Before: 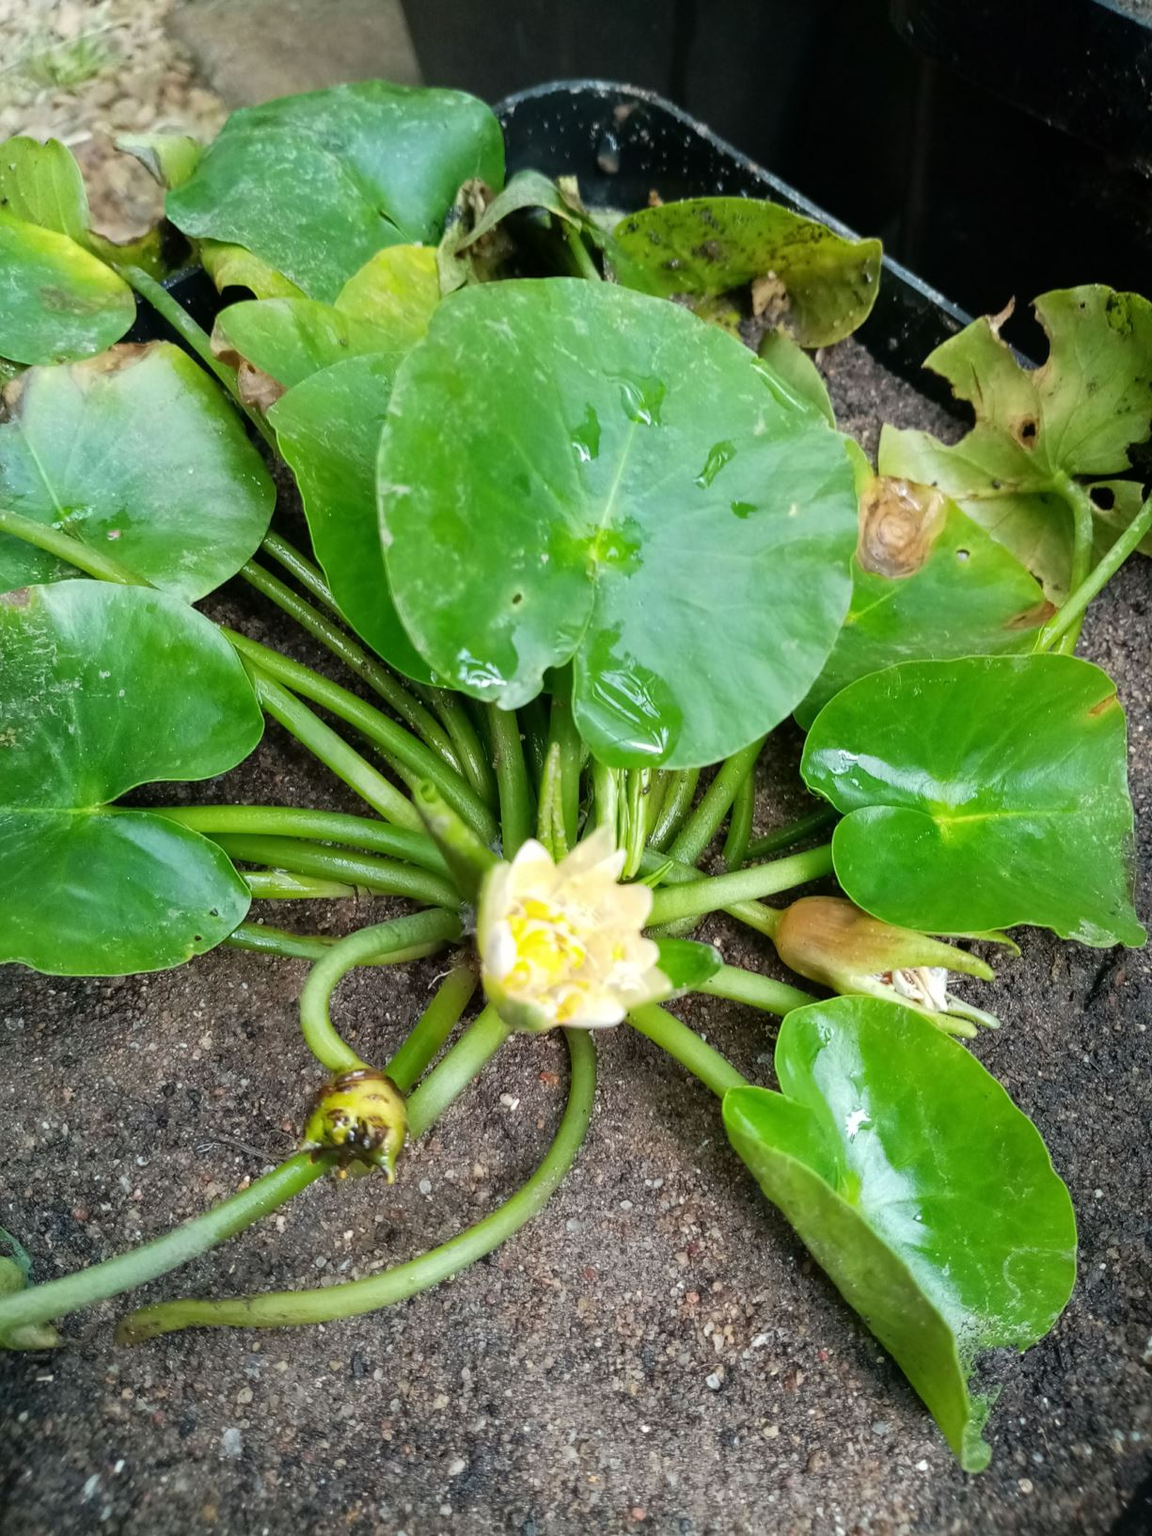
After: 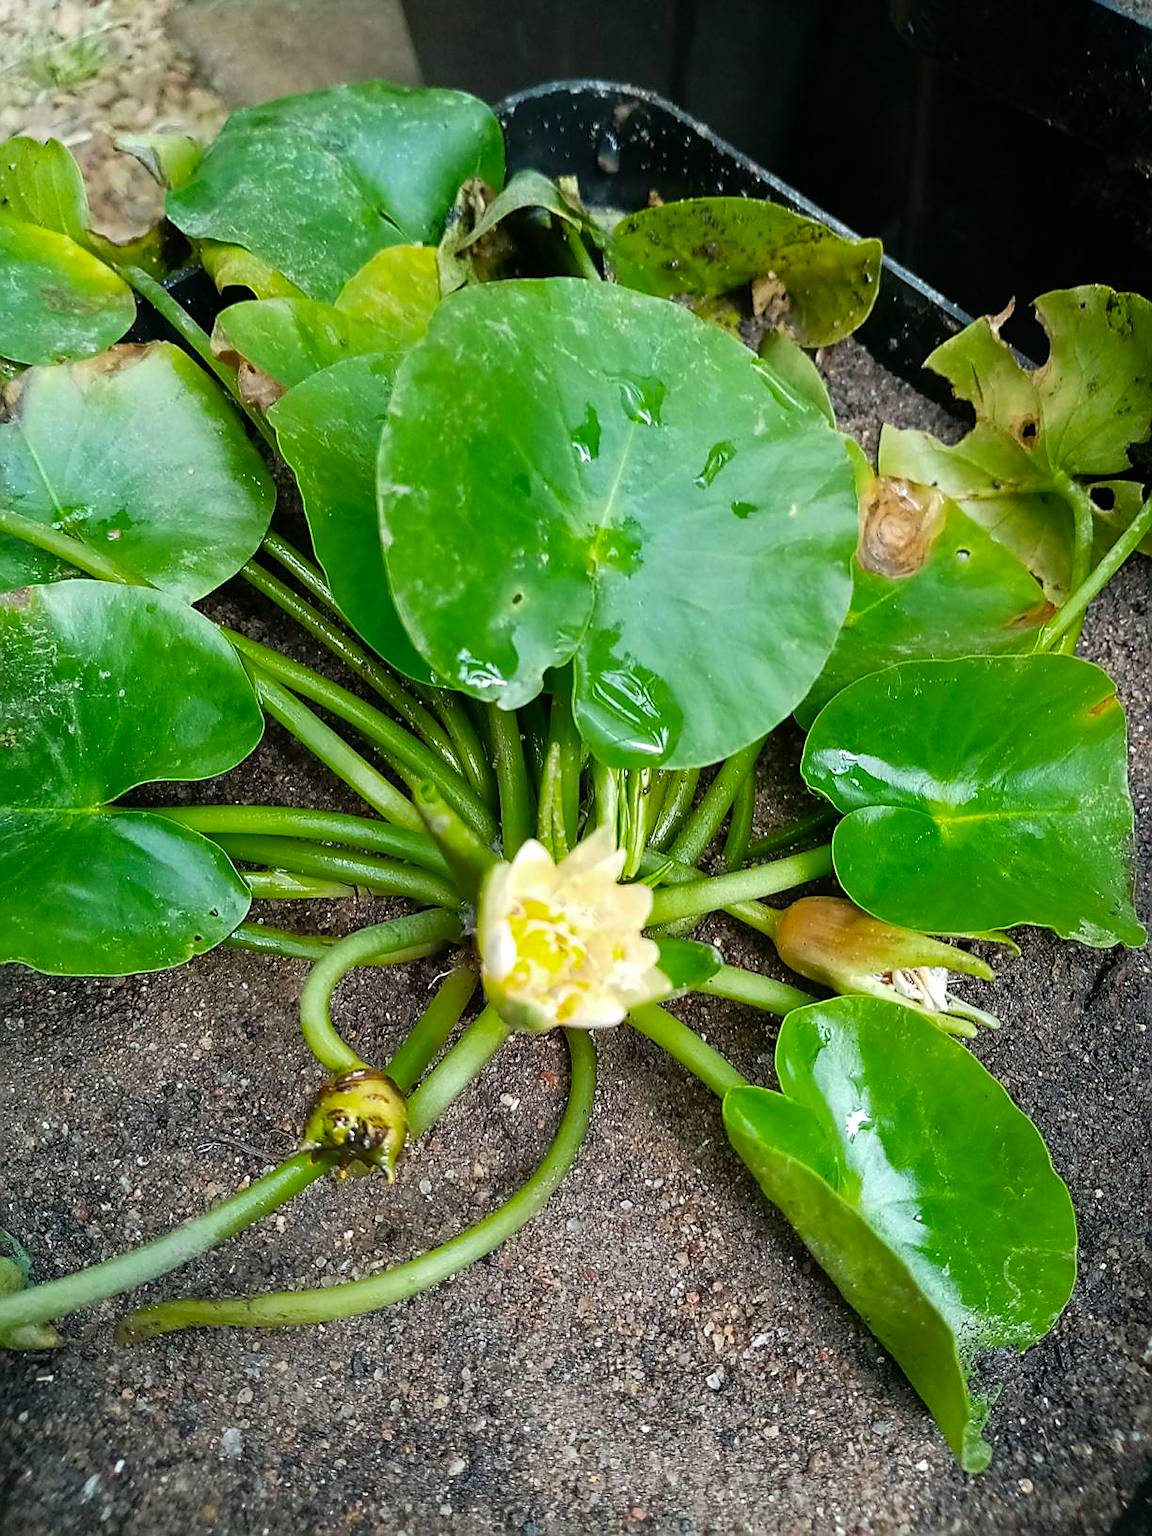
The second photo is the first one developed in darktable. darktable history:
levels: mode automatic
sharpen: radius 1.411, amount 1.234, threshold 0.708
color balance rgb: perceptual saturation grading › global saturation 10.309%, global vibrance 7.334%, saturation formula JzAzBz (2021)
